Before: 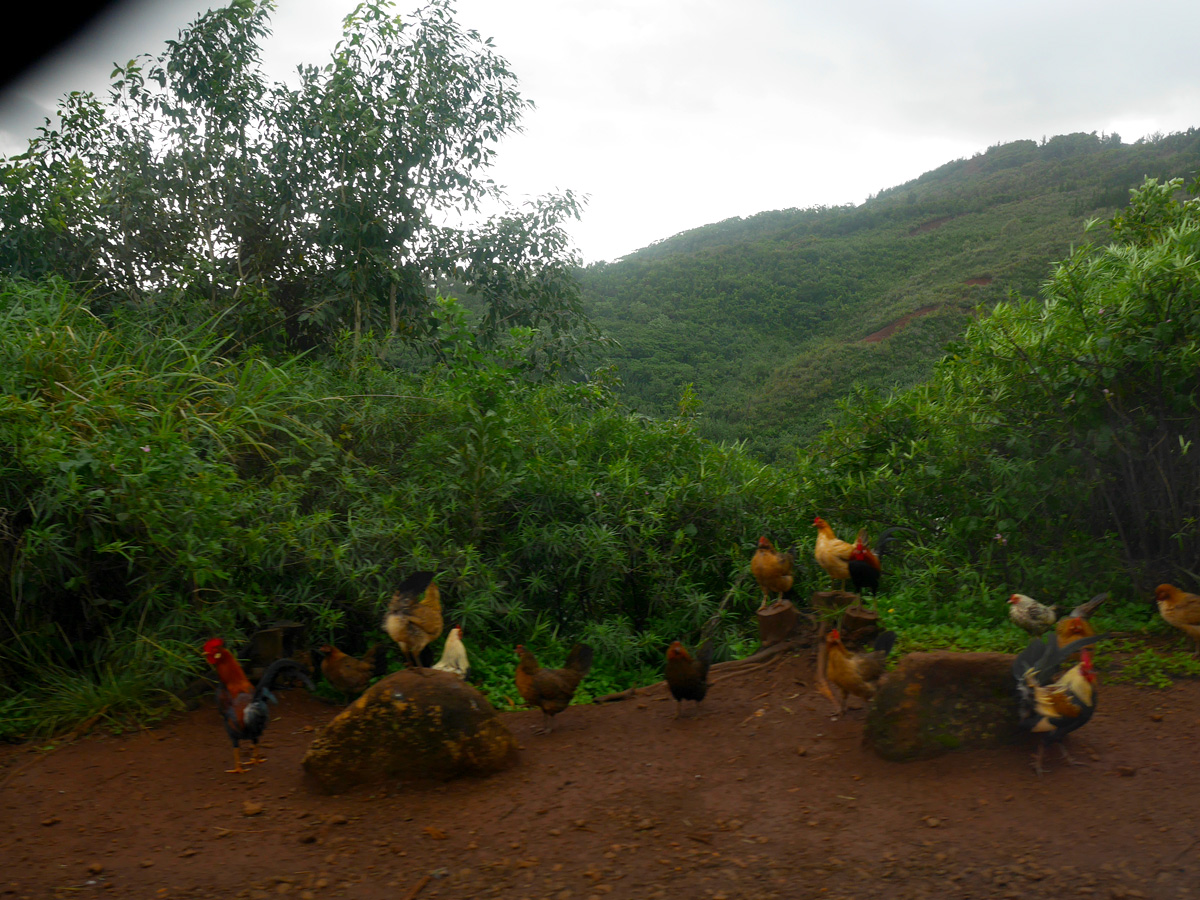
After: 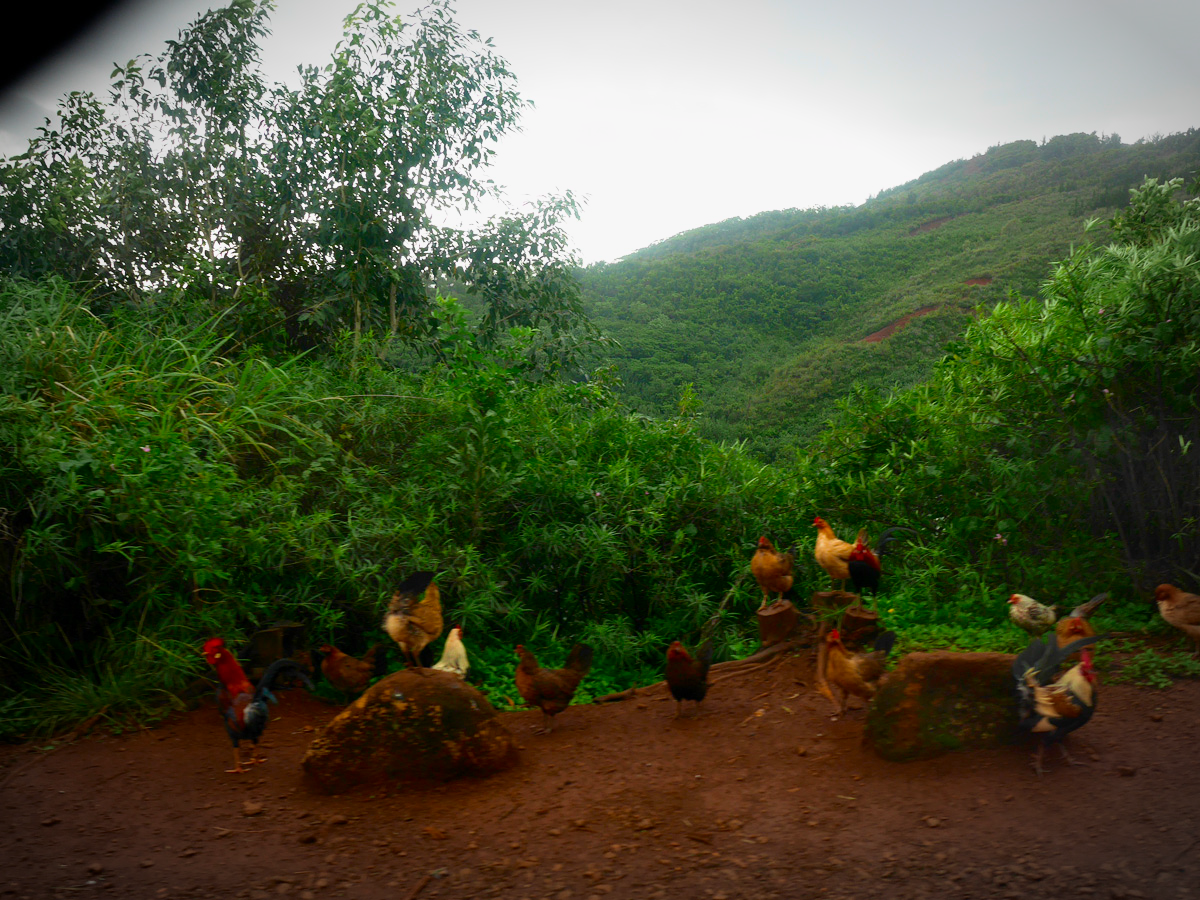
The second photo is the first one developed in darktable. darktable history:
tone curve: curves: ch0 [(0, 0) (0.091, 0.075) (0.409, 0.457) (0.733, 0.82) (0.844, 0.908) (0.909, 0.942) (1, 0.973)]; ch1 [(0, 0) (0.437, 0.404) (0.5, 0.5) (0.529, 0.556) (0.58, 0.606) (0.616, 0.654) (1, 1)]; ch2 [(0, 0) (0.442, 0.415) (0.5, 0.5) (0.535, 0.557) (0.585, 0.62) (1, 1)], color space Lab, independent channels, preserve colors none
vignetting: automatic ratio true
